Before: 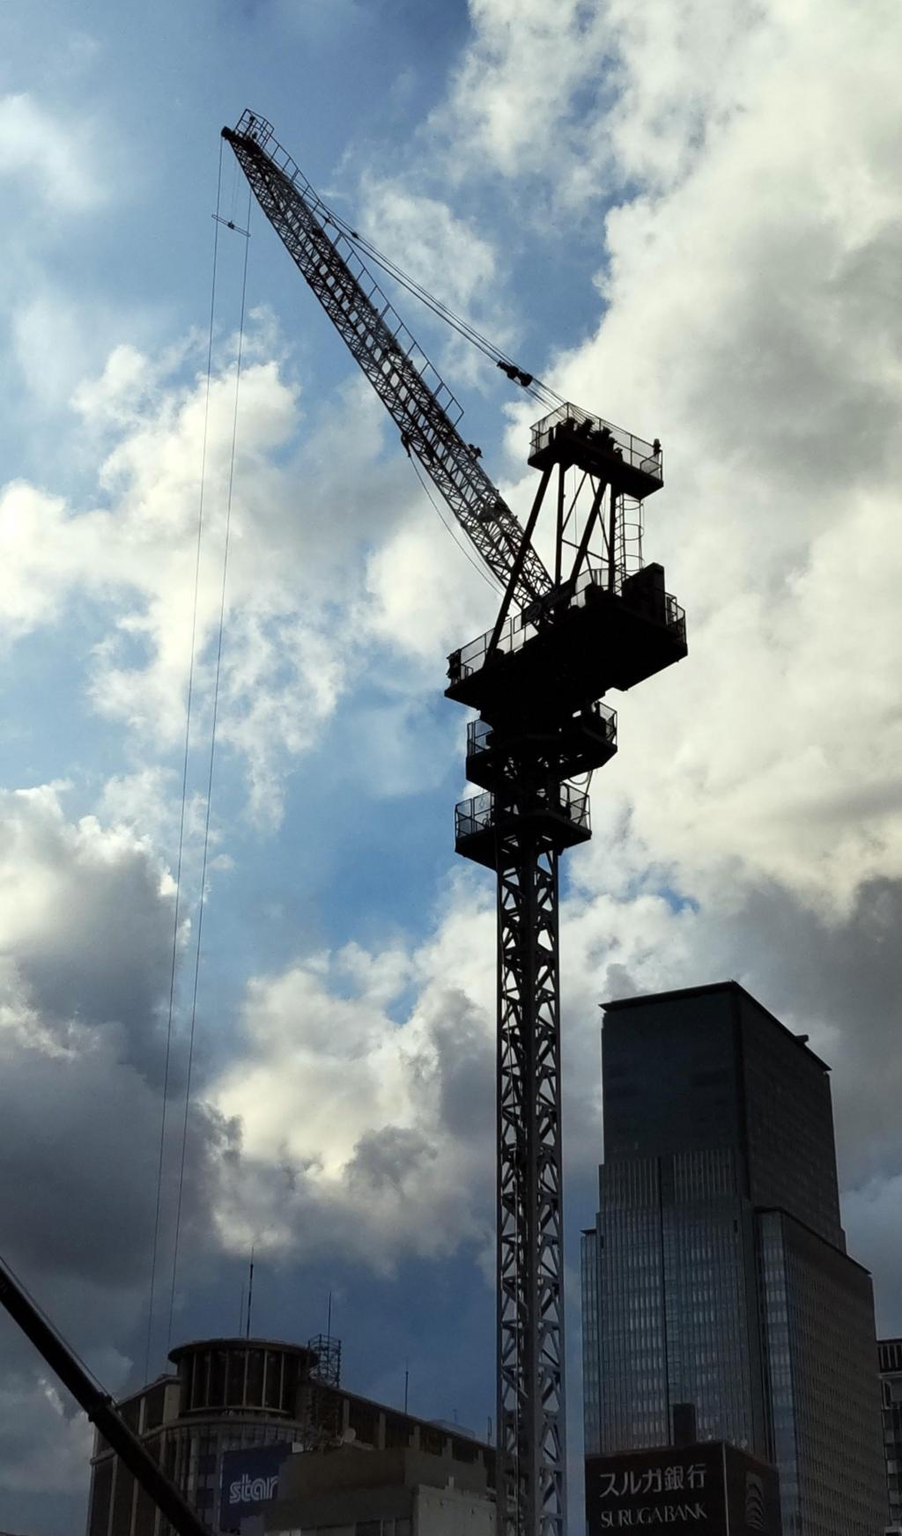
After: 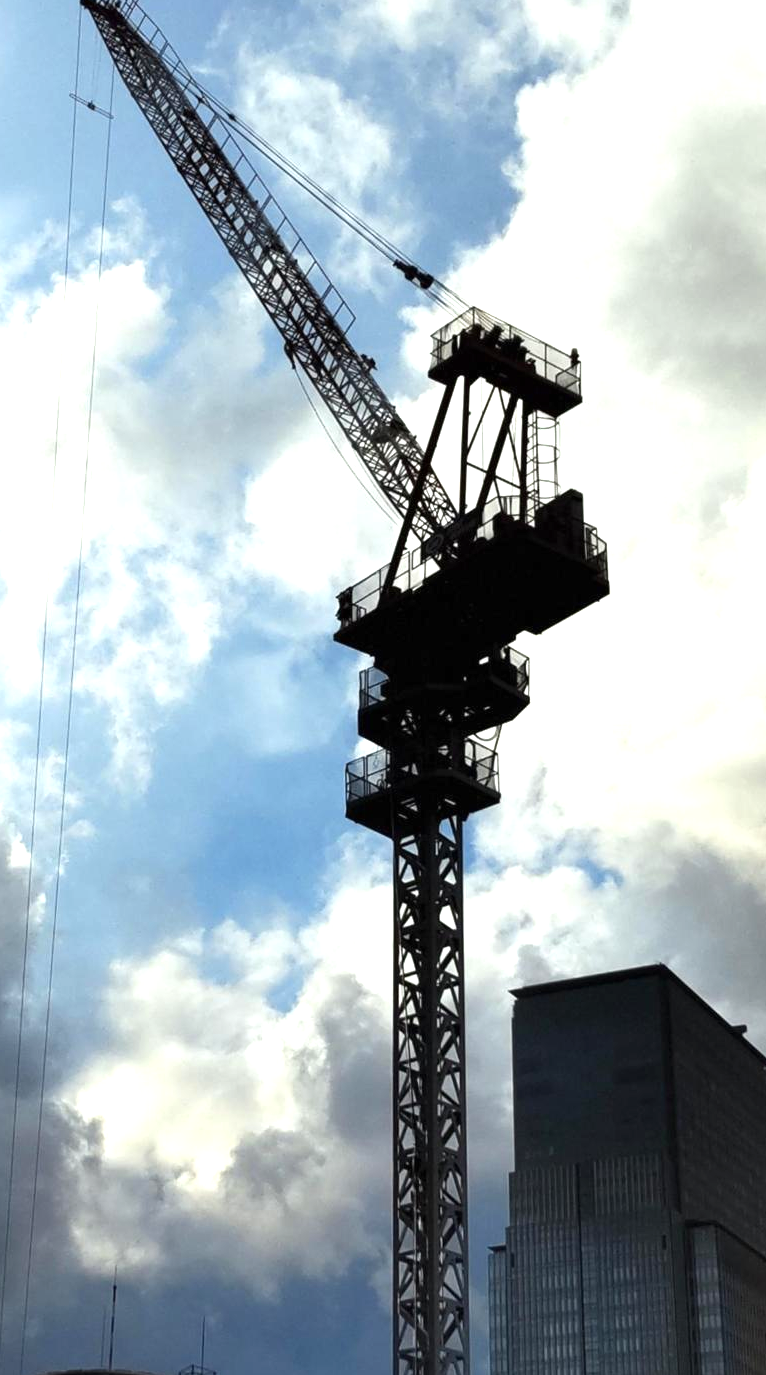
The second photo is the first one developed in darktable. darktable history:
crop: left 16.768%, top 8.653%, right 8.362%, bottom 12.485%
exposure: black level correction 0, exposure 0.7 EV, compensate exposure bias true, compensate highlight preservation false
